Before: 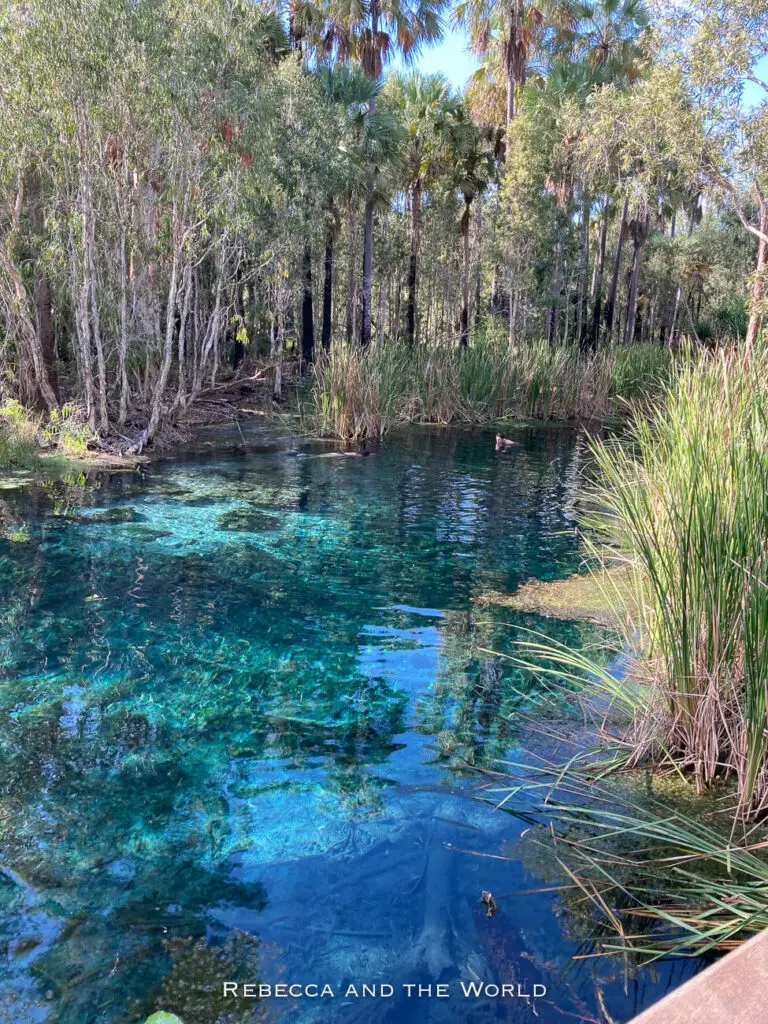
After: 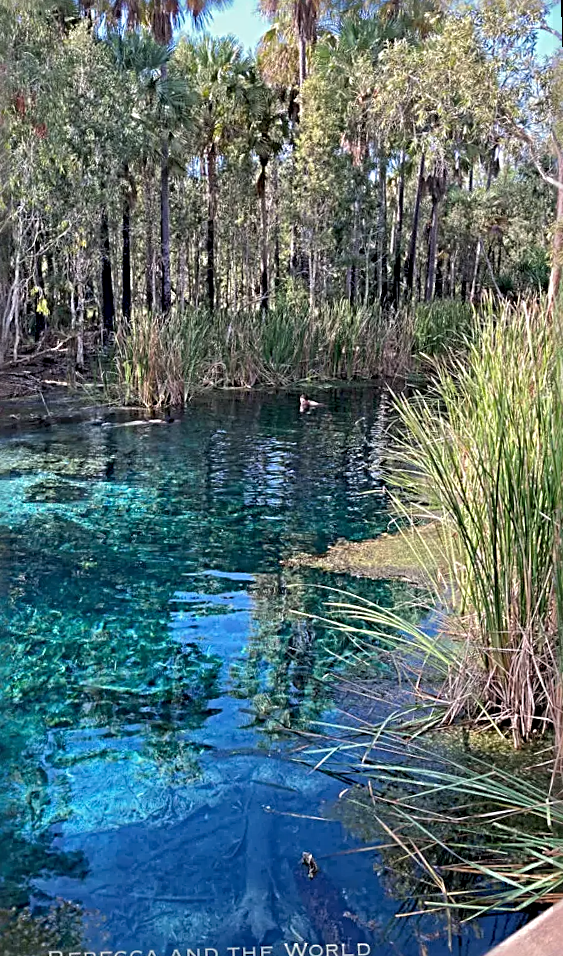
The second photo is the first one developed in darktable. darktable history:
crop and rotate: left 24.6%
rotate and perspective: rotation -2.12°, lens shift (vertical) 0.009, lens shift (horizontal) -0.008, automatic cropping original format, crop left 0.036, crop right 0.964, crop top 0.05, crop bottom 0.959
sharpen: radius 3.69, amount 0.928
shadows and highlights: shadows 25, white point adjustment -3, highlights -30
